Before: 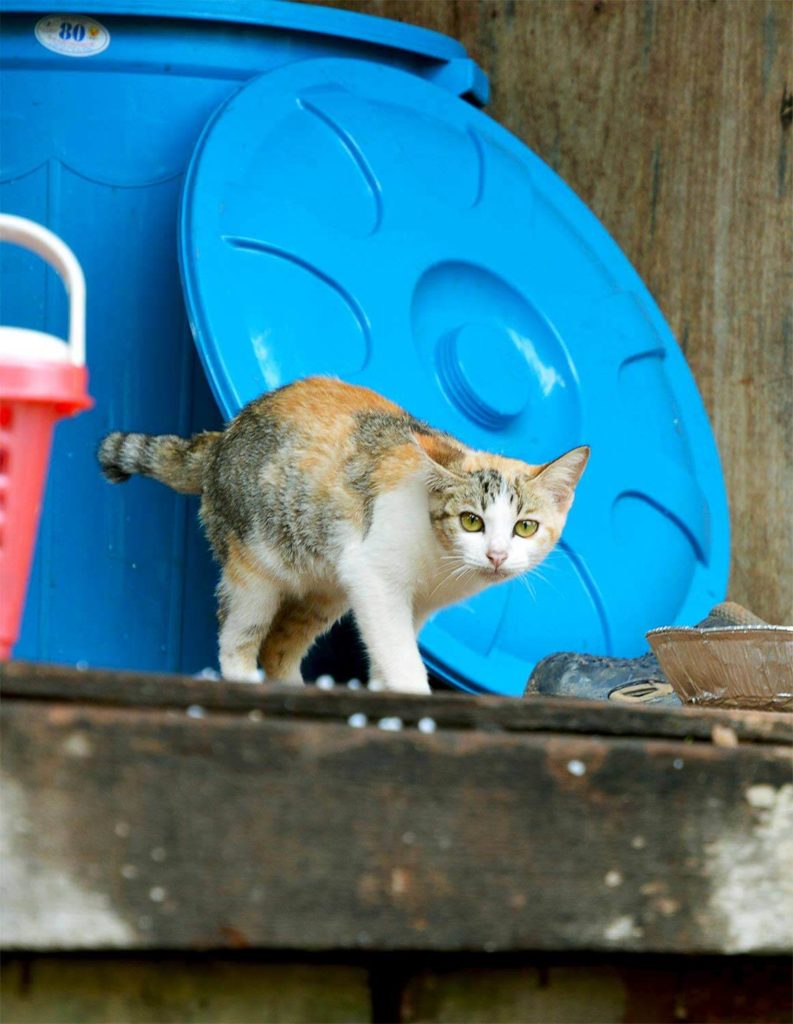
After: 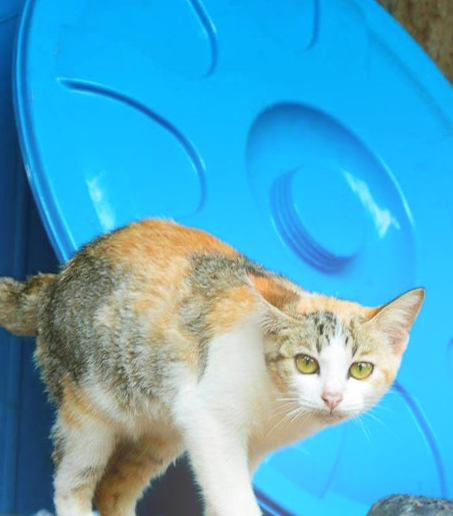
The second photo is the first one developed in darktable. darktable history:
bloom: on, module defaults
crop: left 20.932%, top 15.471%, right 21.848%, bottom 34.081%
